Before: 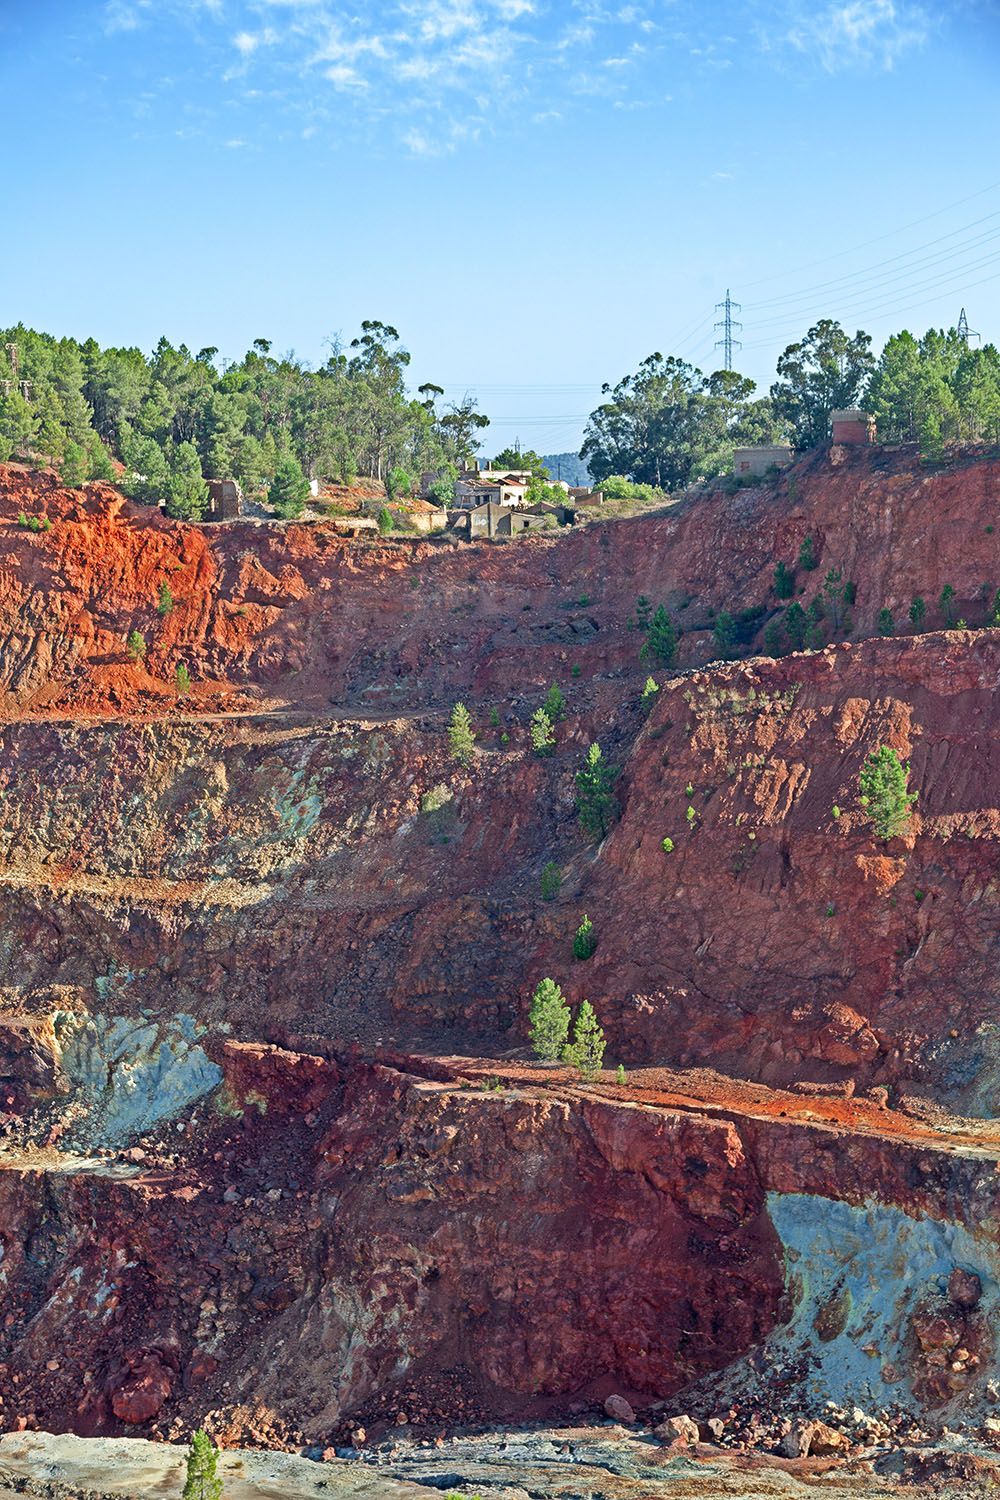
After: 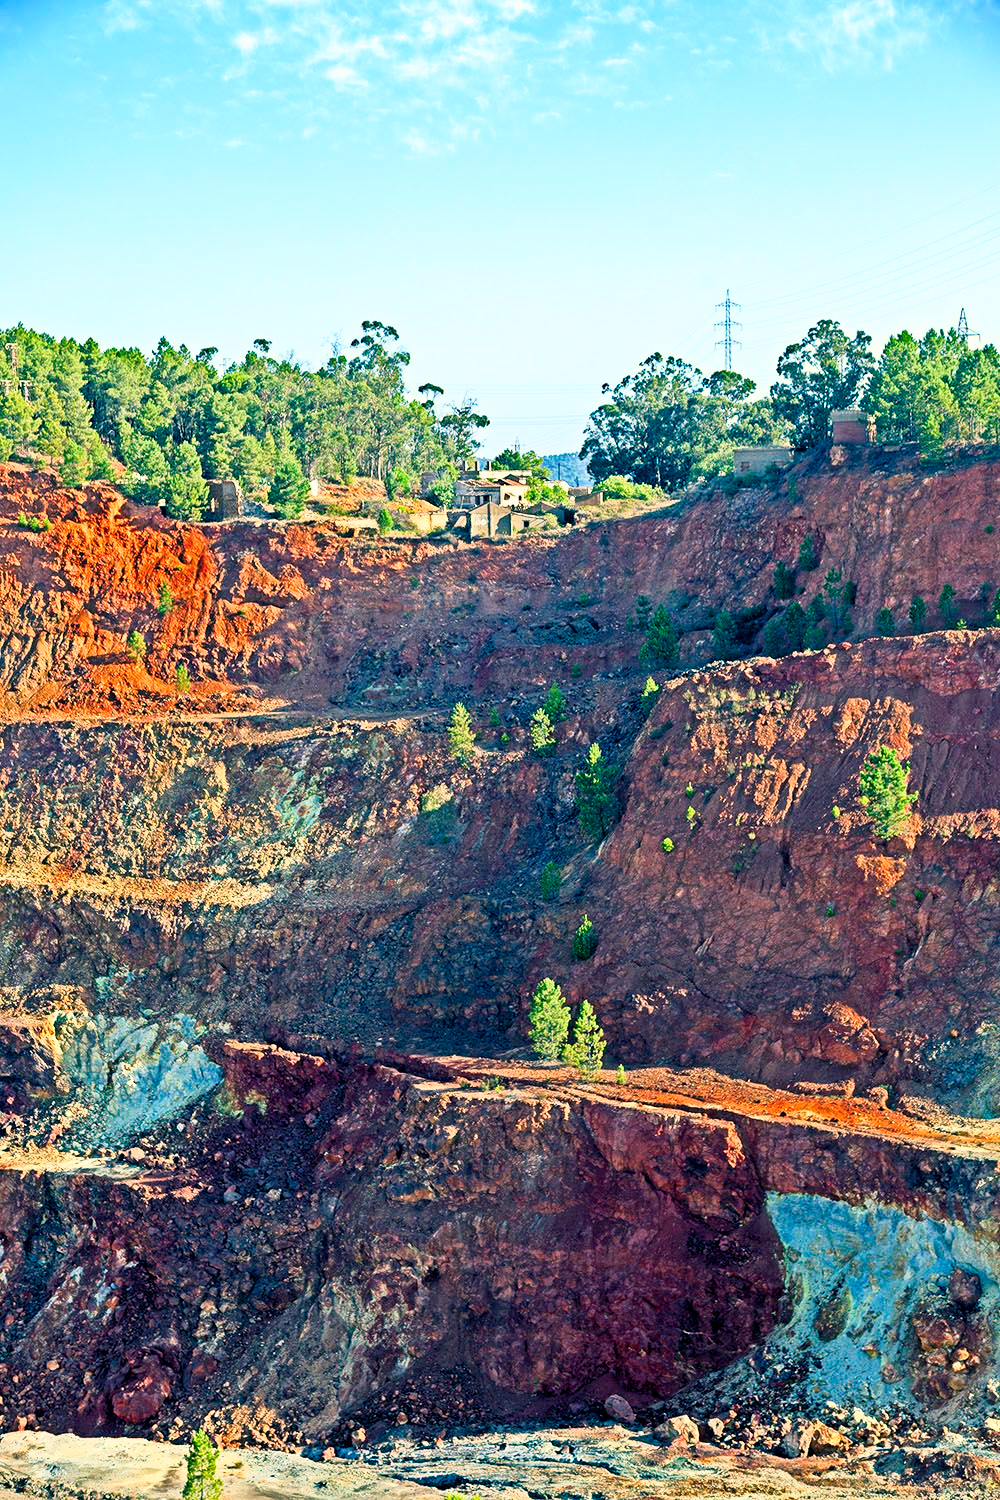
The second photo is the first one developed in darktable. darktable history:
color balance rgb: shadows lift › luminance -28.76%, shadows lift › chroma 10%, shadows lift › hue 230°, power › chroma 0.5%, power › hue 215°, highlights gain › luminance 7.14%, highlights gain › chroma 1%, highlights gain › hue 50°, global offset › luminance -0.29%, global offset › hue 260°, perceptual saturation grading › global saturation 20%, perceptual saturation grading › highlights -13.92%, perceptual saturation grading › shadows 50%
white balance: red 1.045, blue 0.932
base curve: curves: ch0 [(0, 0) (0.005, 0.002) (0.193, 0.295) (0.399, 0.664) (0.75, 0.928) (1, 1)]
